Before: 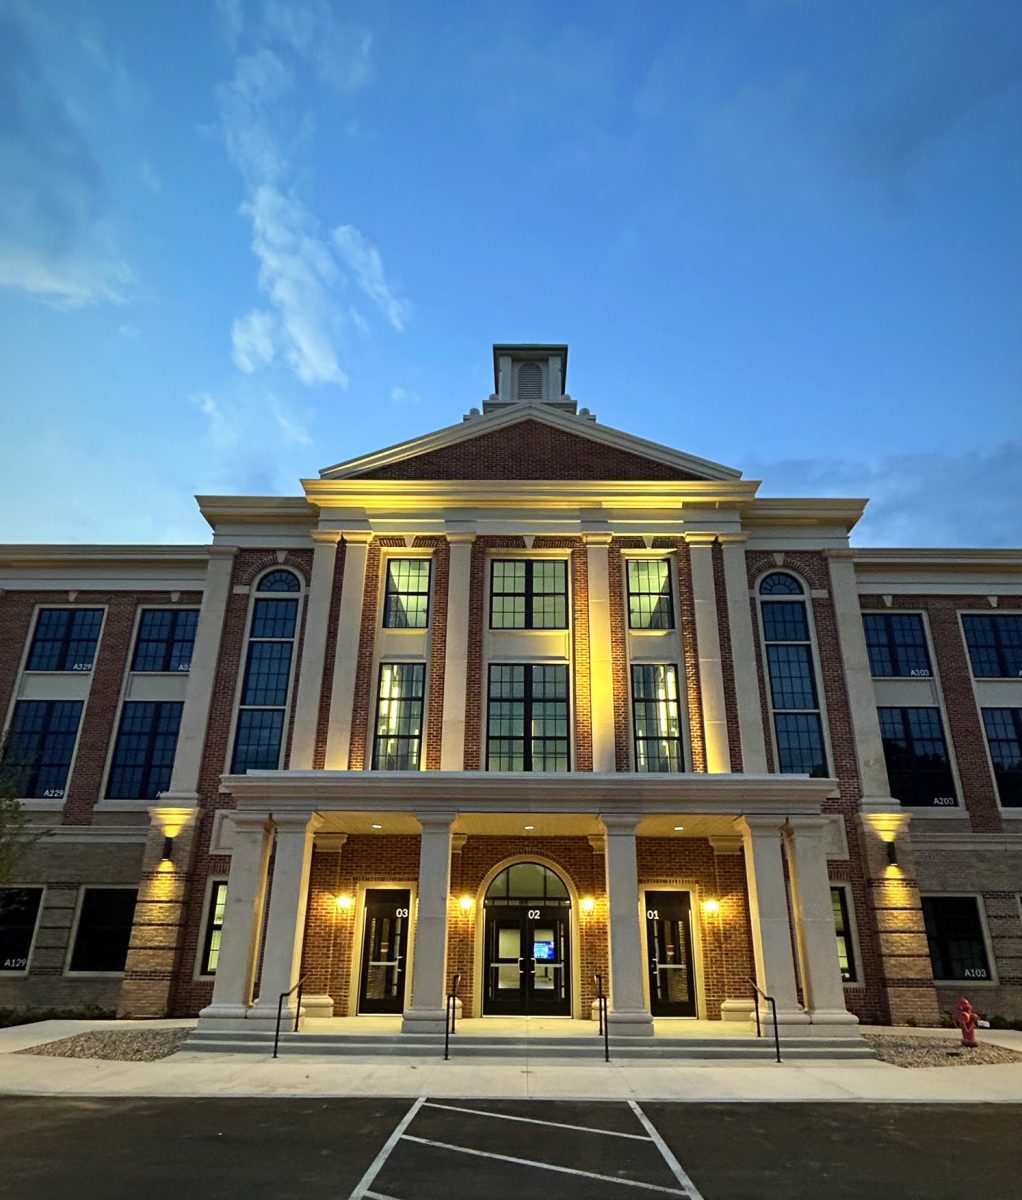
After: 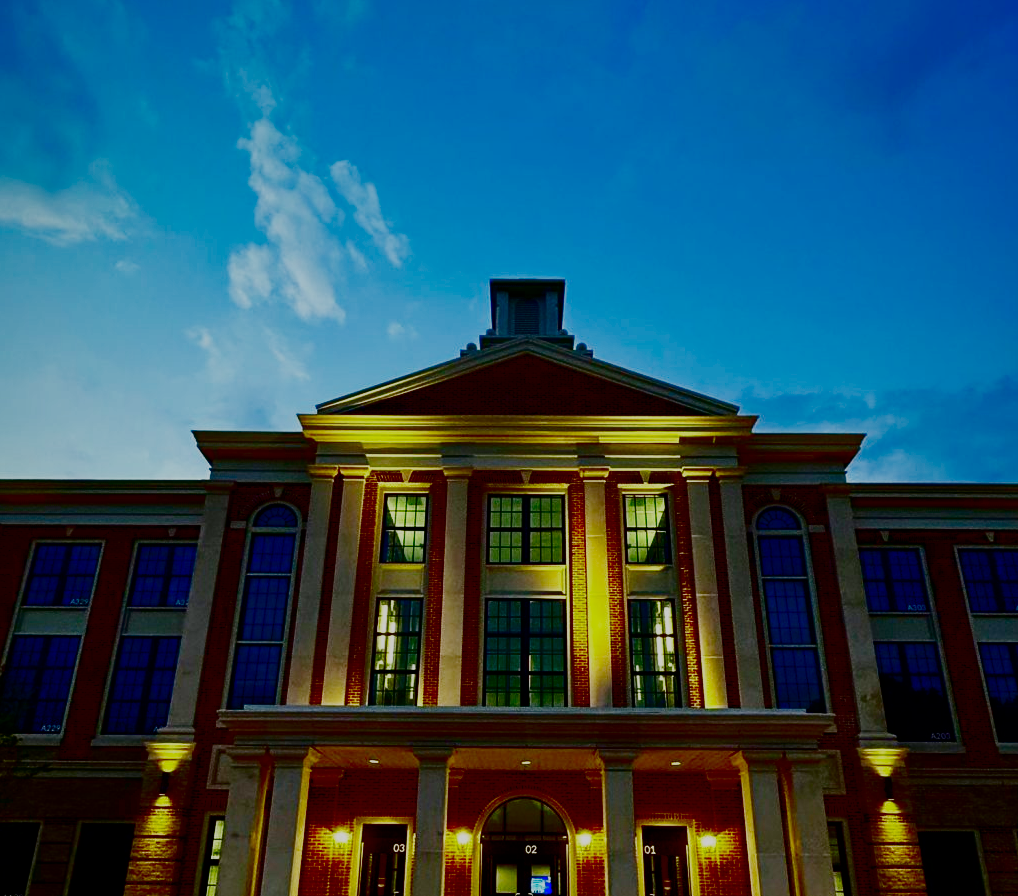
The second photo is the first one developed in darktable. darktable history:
crop: left 0.387%, top 5.469%, bottom 19.809%
sigmoid: contrast 1.69, skew -0.23, preserve hue 0%, red attenuation 0.1, red rotation 0.035, green attenuation 0.1, green rotation -0.017, blue attenuation 0.15, blue rotation -0.052, base primaries Rec2020
exposure: exposure 0.6 EV, compensate highlight preservation false
contrast brightness saturation: brightness -1, saturation 1
